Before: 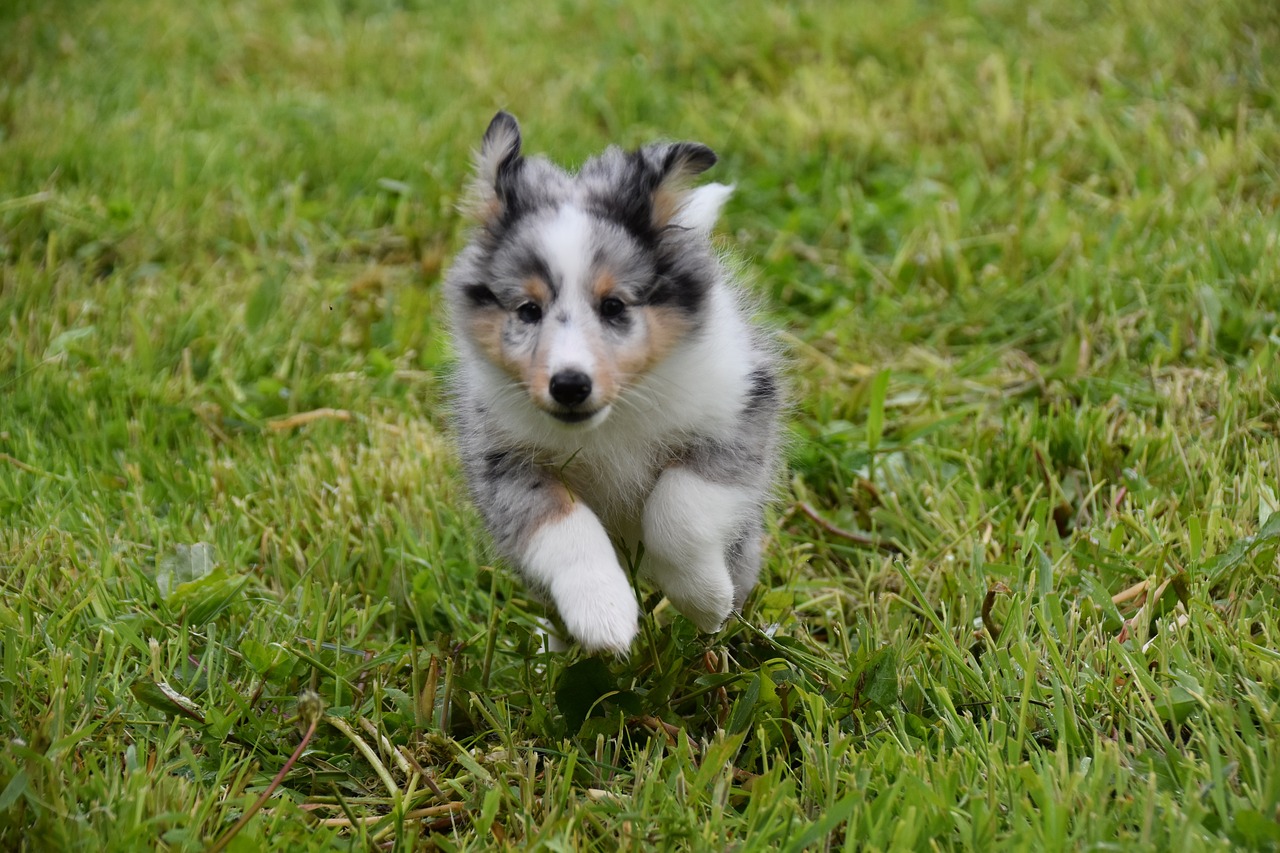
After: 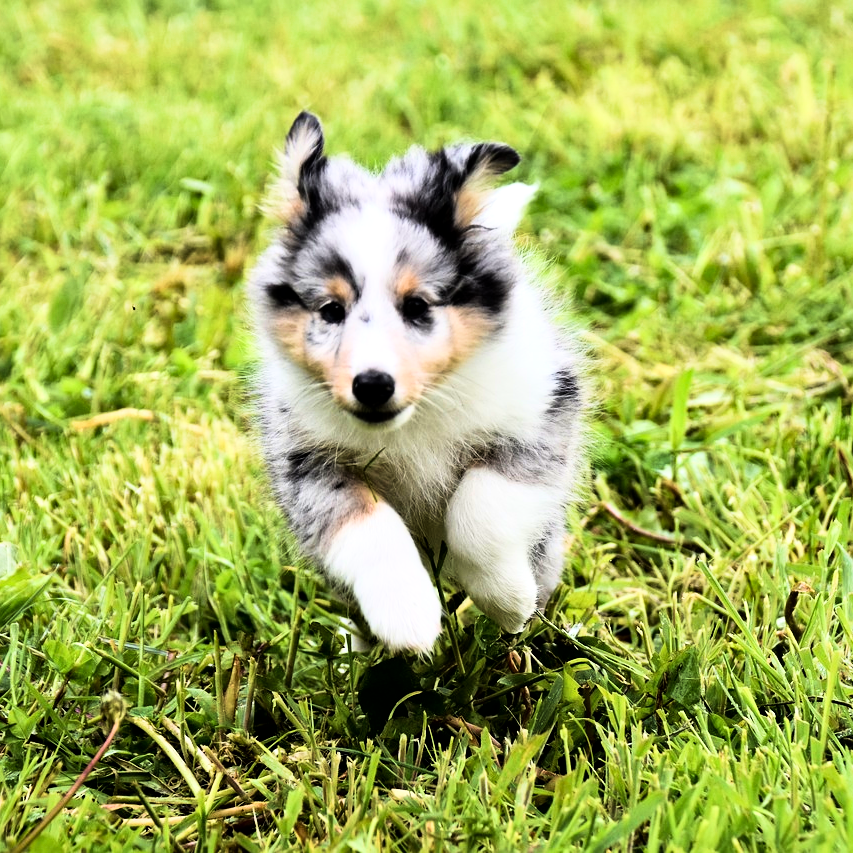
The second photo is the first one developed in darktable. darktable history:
crop and rotate: left 15.446%, right 17.836%
rgb curve: curves: ch0 [(0, 0) (0.21, 0.15) (0.24, 0.21) (0.5, 0.75) (0.75, 0.96) (0.89, 0.99) (1, 1)]; ch1 [(0, 0.02) (0.21, 0.13) (0.25, 0.2) (0.5, 0.67) (0.75, 0.9) (0.89, 0.97) (1, 1)]; ch2 [(0, 0.02) (0.21, 0.13) (0.25, 0.2) (0.5, 0.67) (0.75, 0.9) (0.89, 0.97) (1, 1)], compensate middle gray true
velvia: strength 30%
local contrast: mode bilateral grid, contrast 30, coarseness 25, midtone range 0.2
